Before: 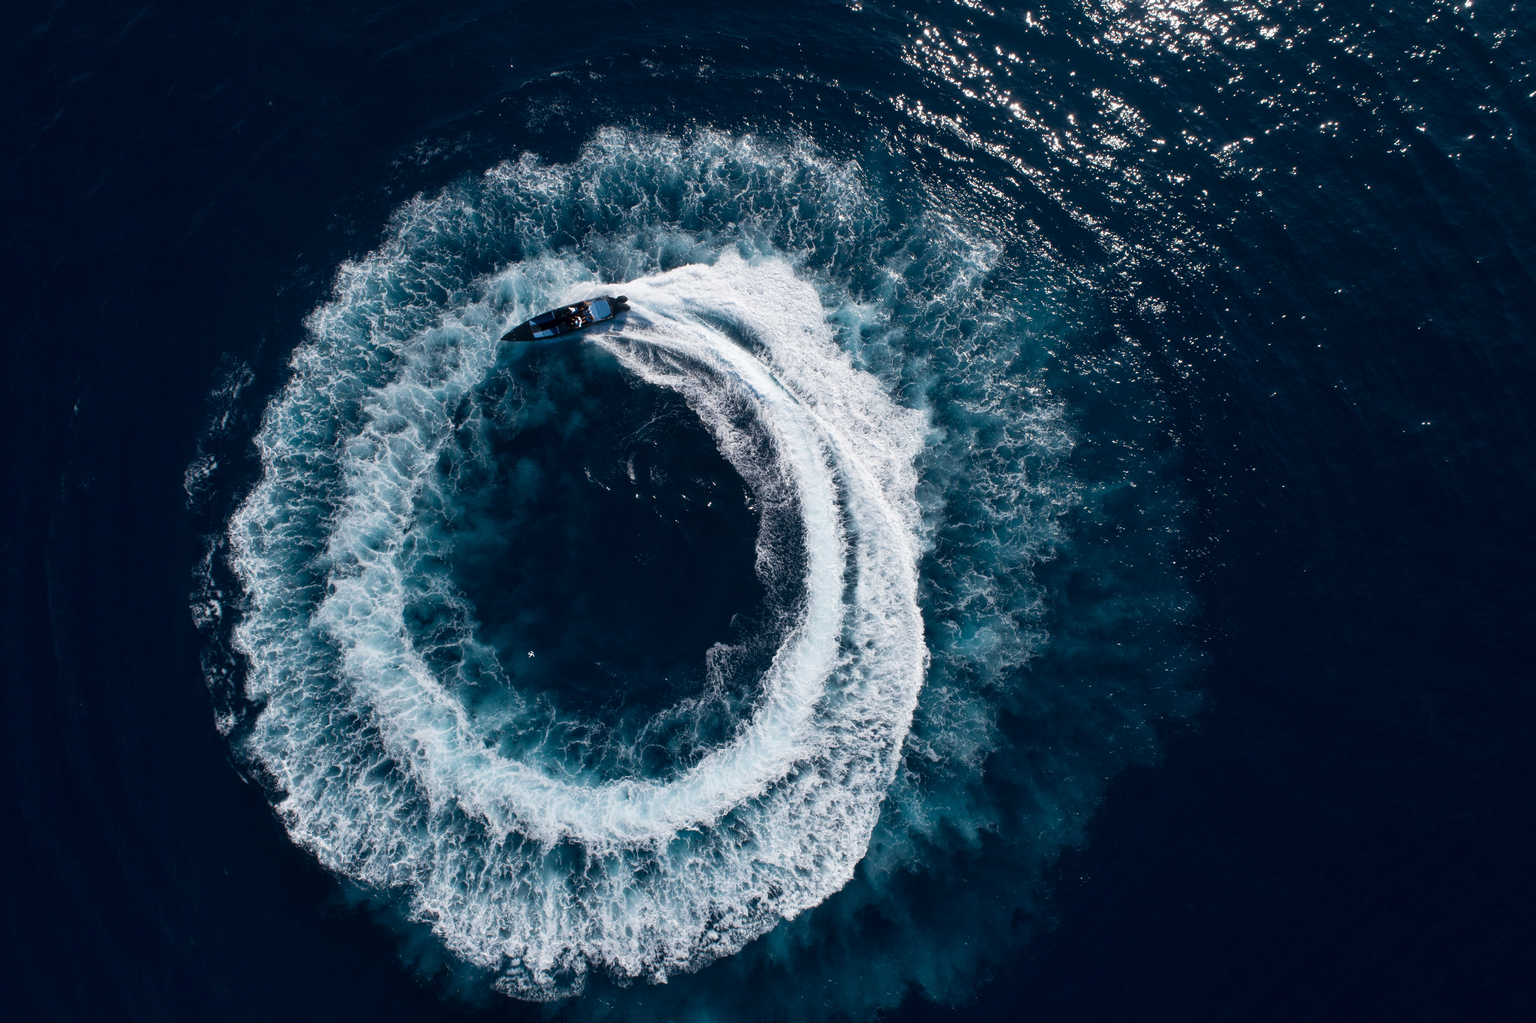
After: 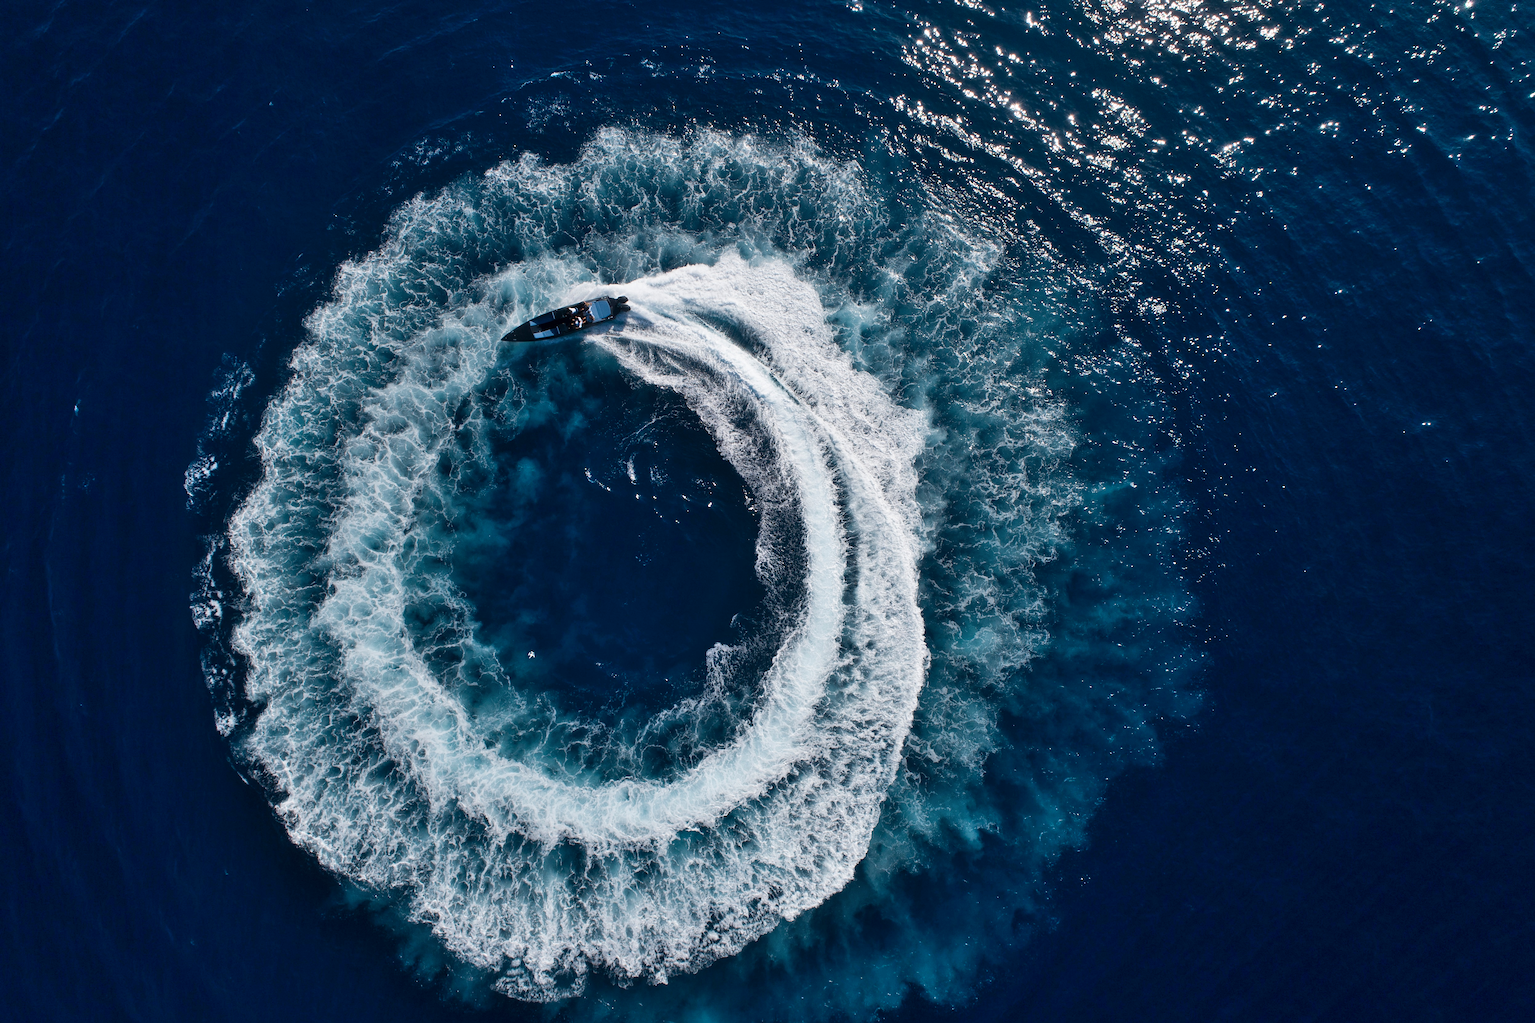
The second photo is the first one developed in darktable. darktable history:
sharpen: amount 0.2
shadows and highlights: soften with gaussian
